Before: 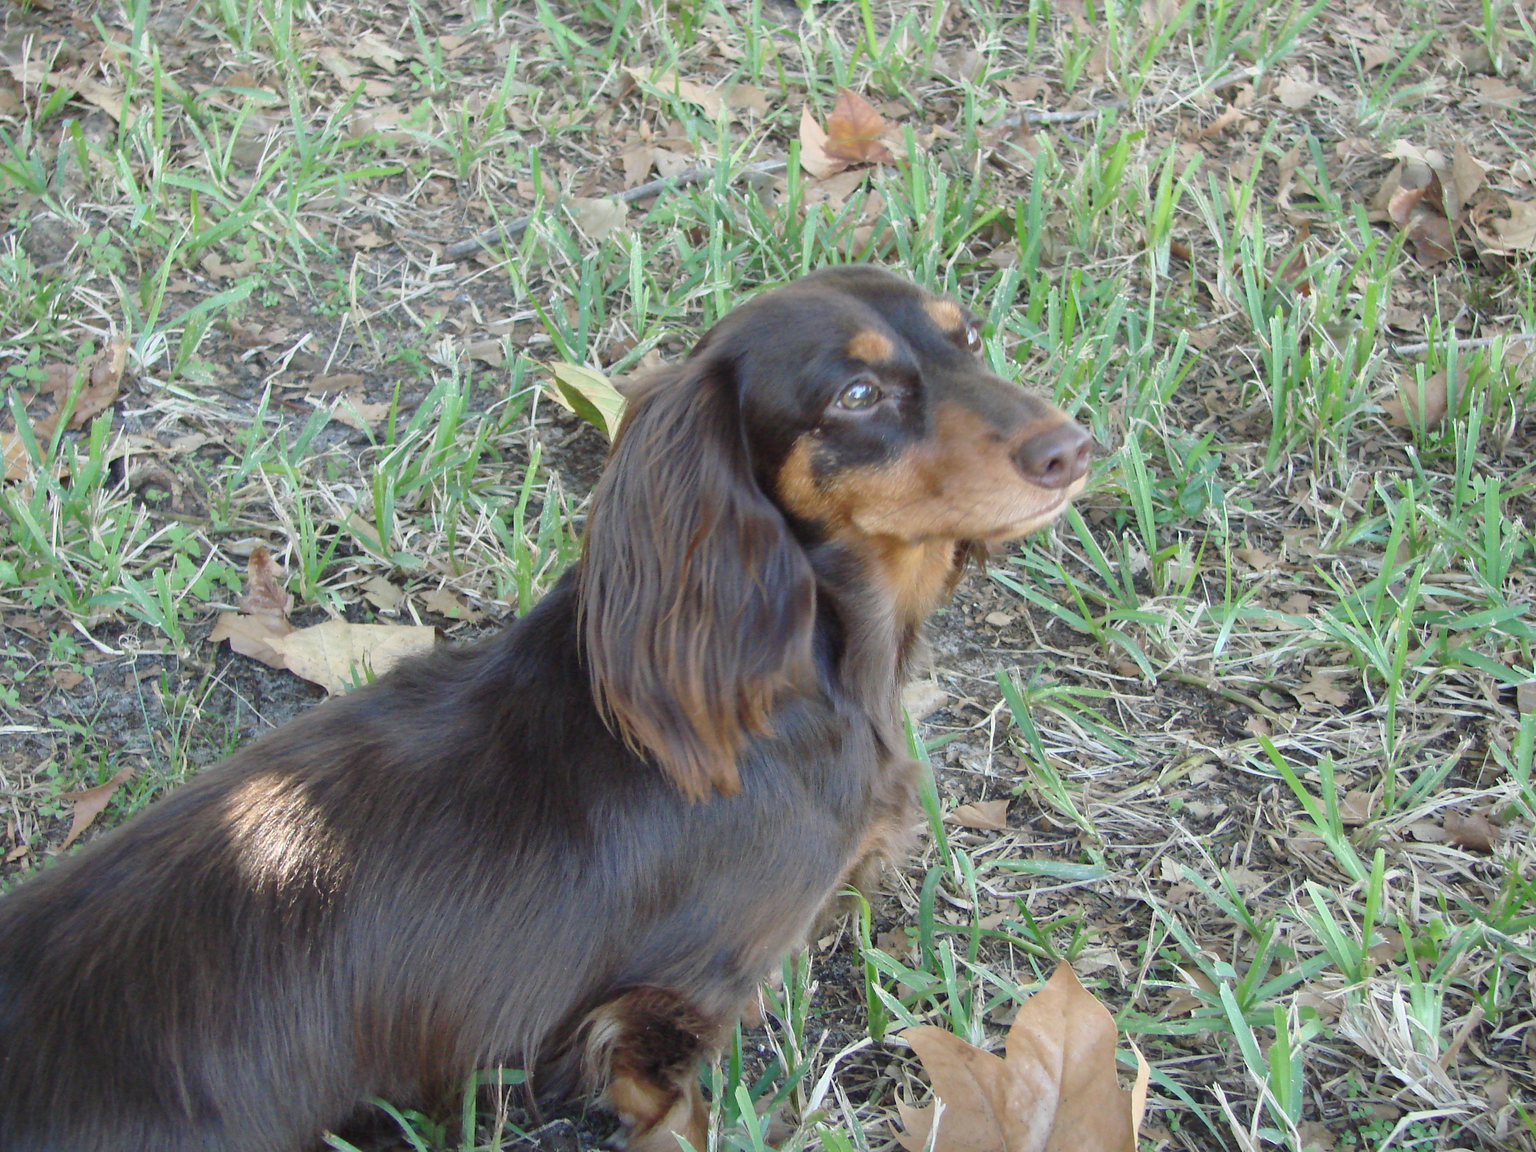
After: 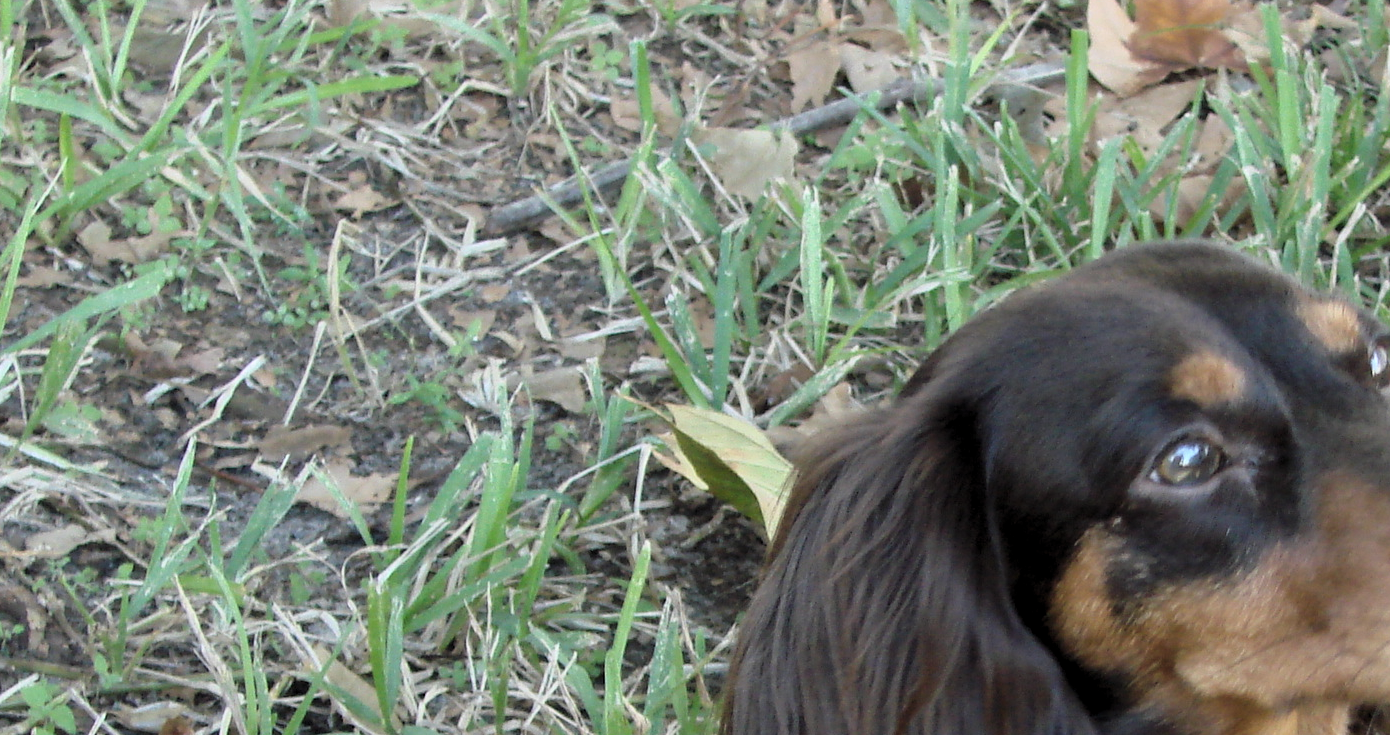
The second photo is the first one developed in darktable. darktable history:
levels: levels [0.116, 0.574, 1]
crop: left 10.121%, top 10.631%, right 36.218%, bottom 51.526%
contrast brightness saturation: contrast 0.1, brightness 0.02, saturation 0.02
